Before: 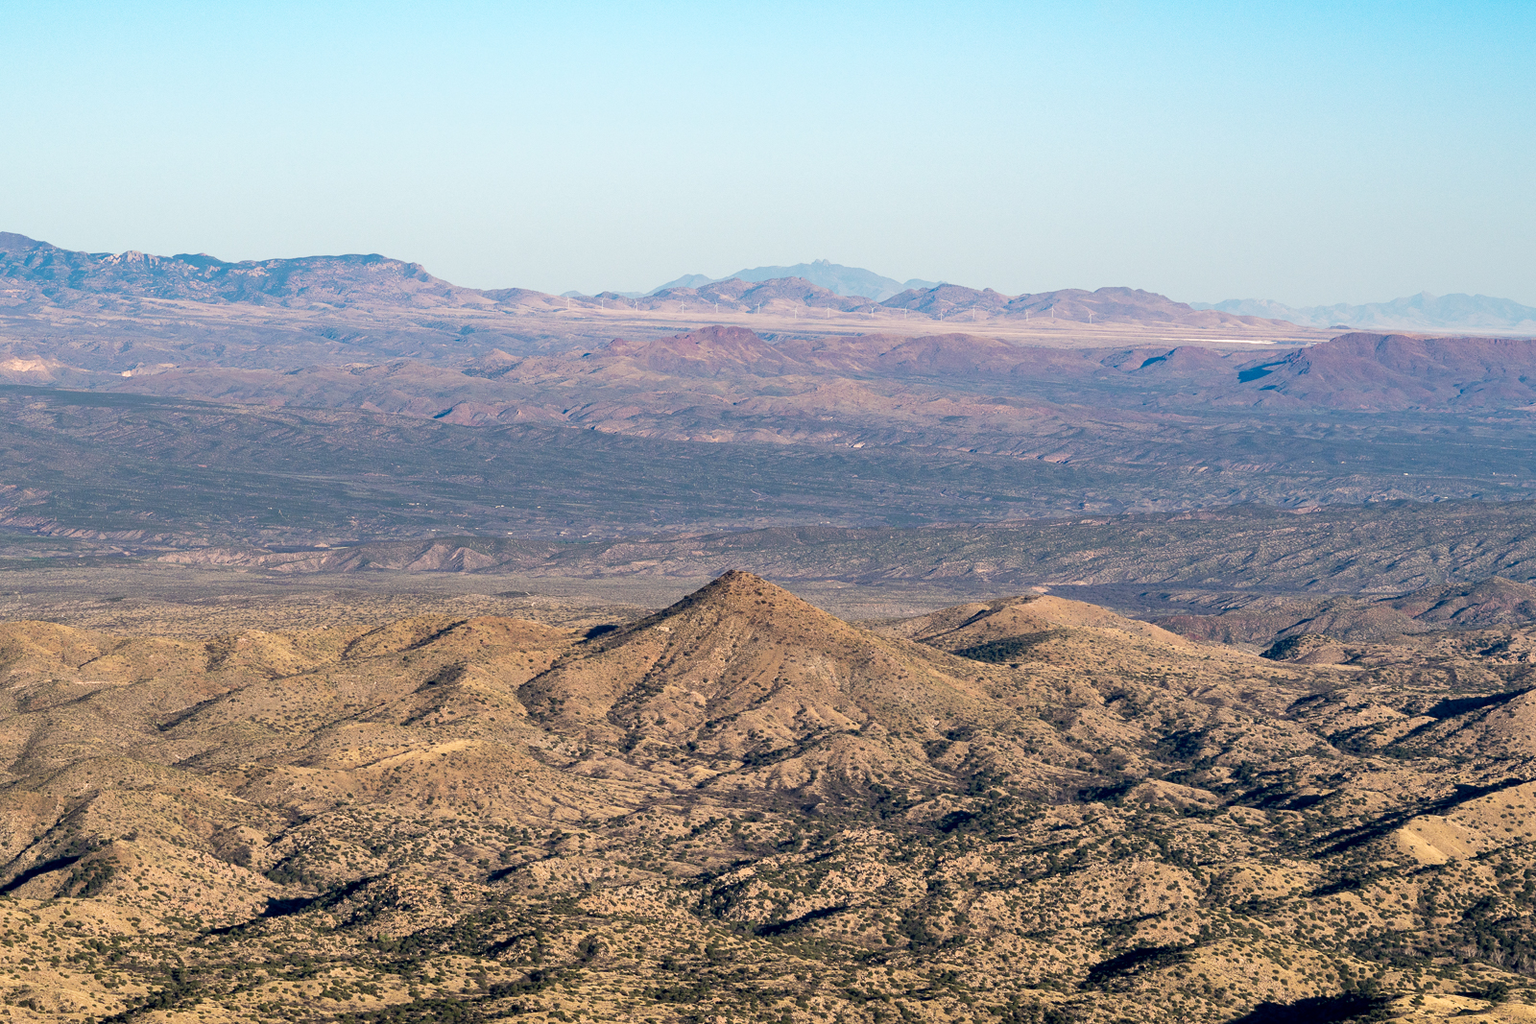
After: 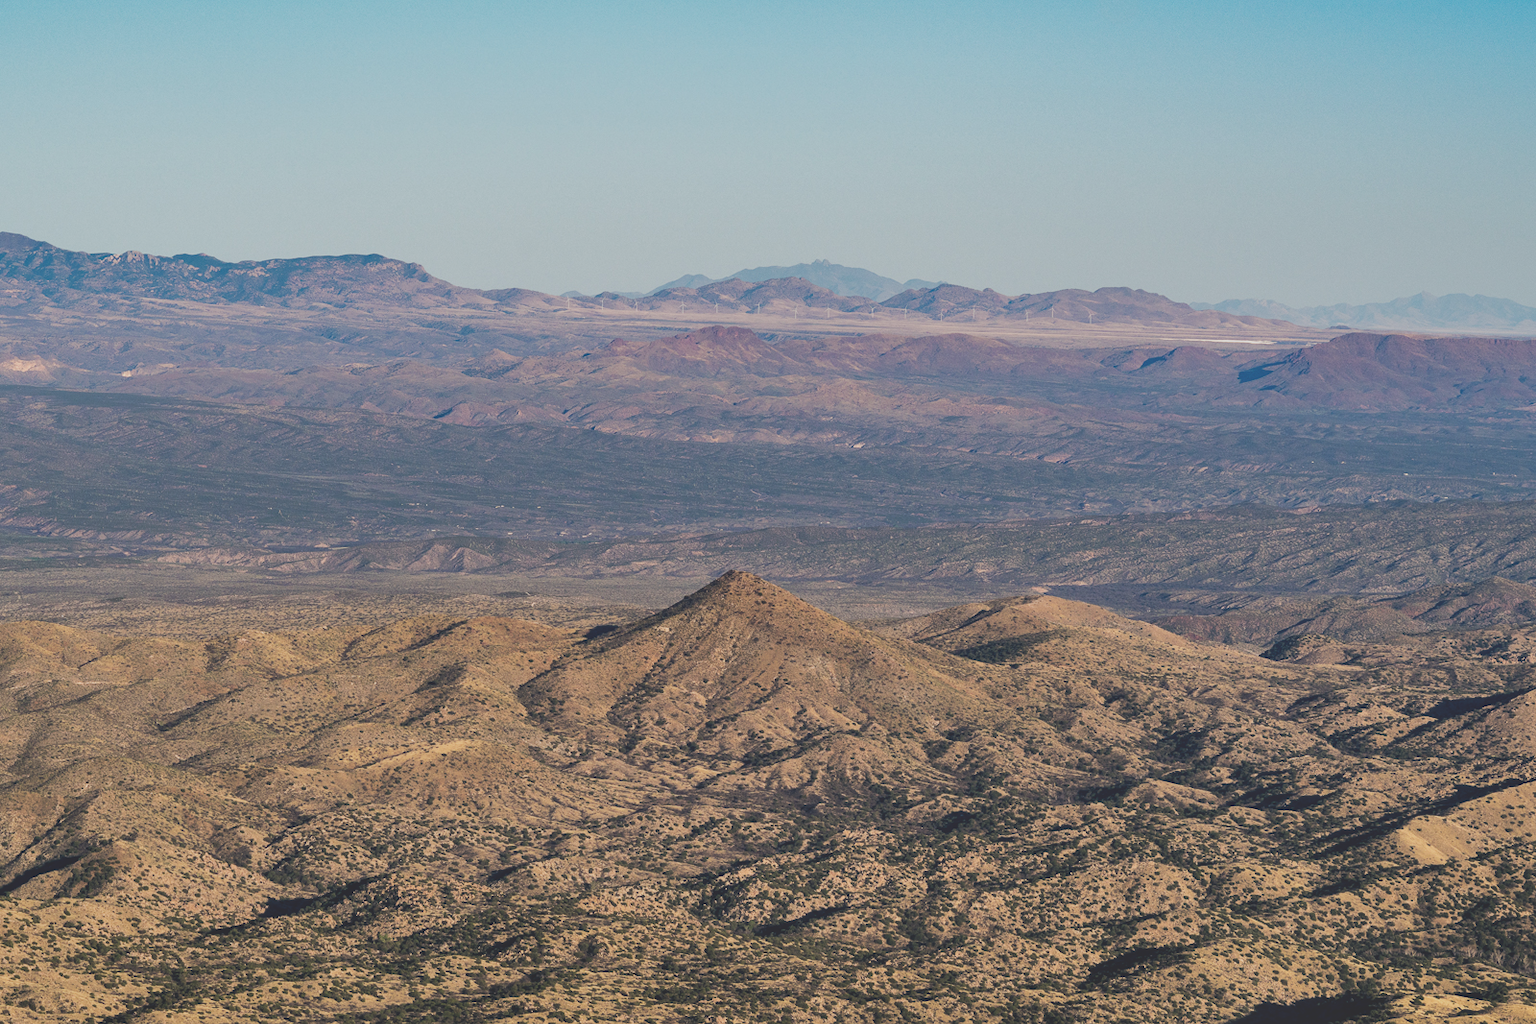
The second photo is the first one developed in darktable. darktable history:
shadows and highlights: shadows 60, soften with gaussian
exposure: black level correction -0.036, exposure -0.497 EV, compensate highlight preservation false
